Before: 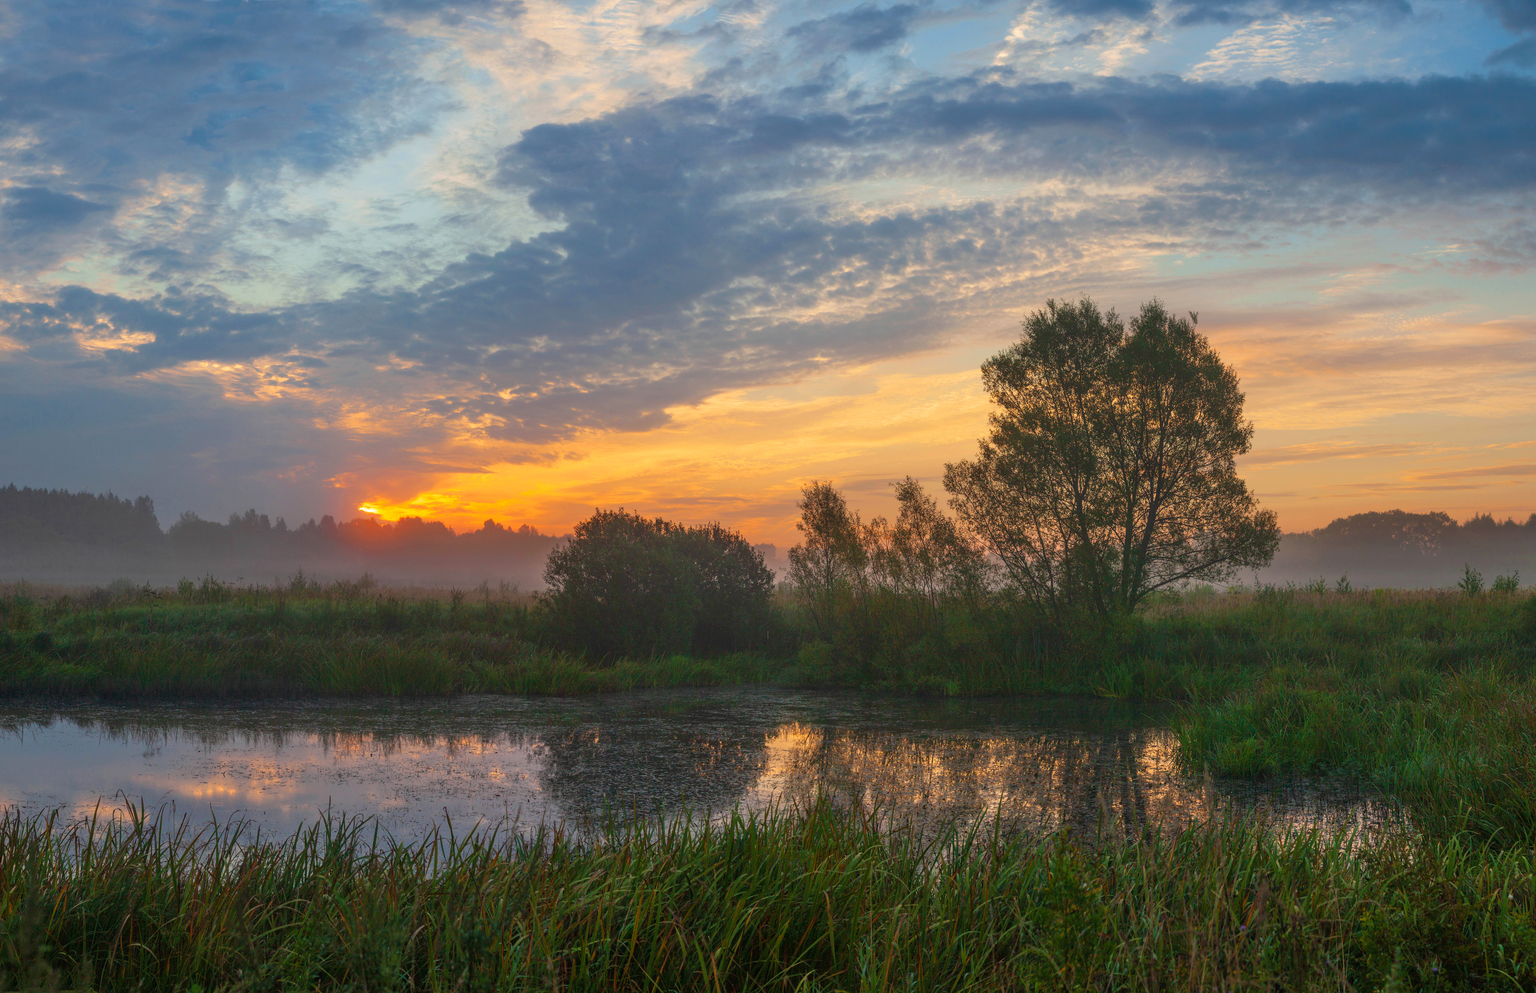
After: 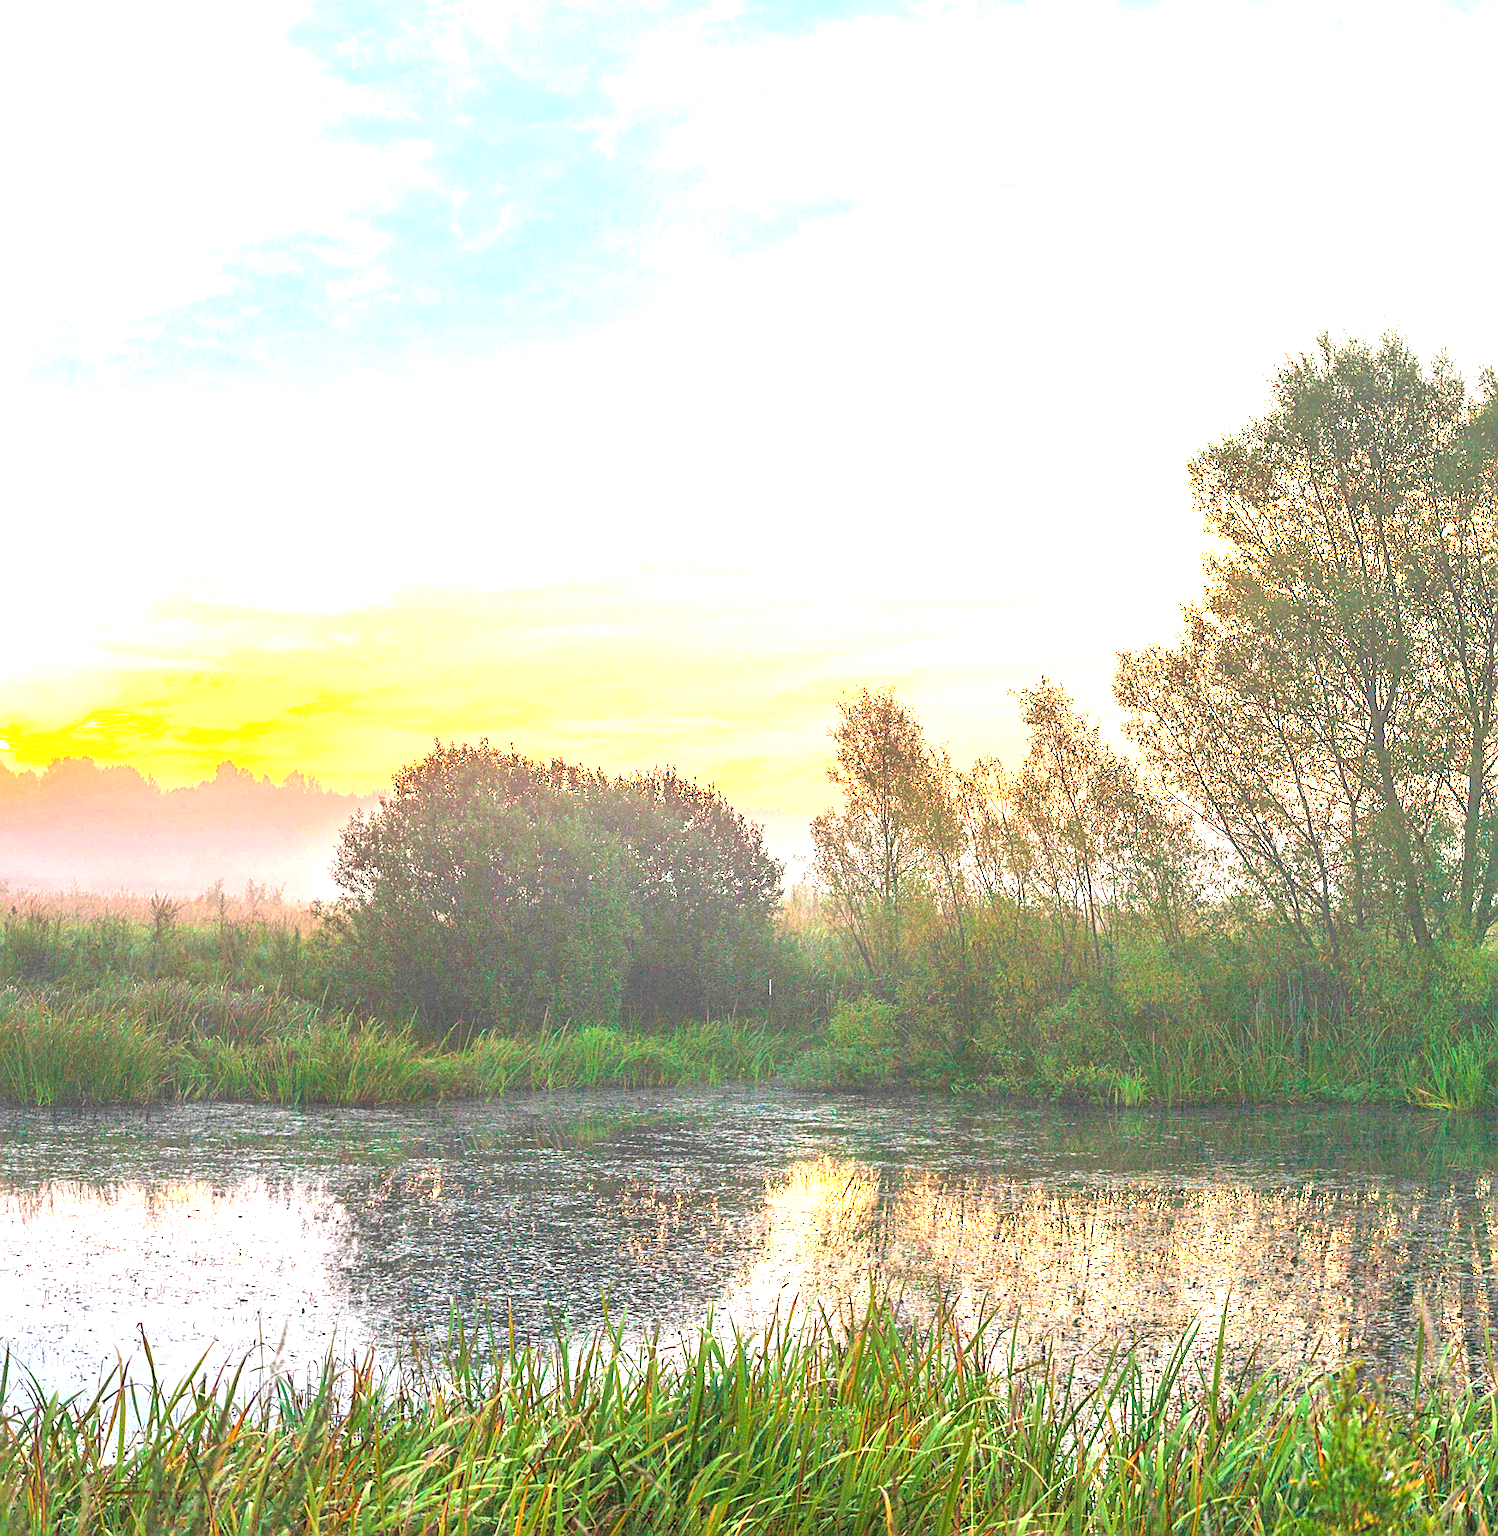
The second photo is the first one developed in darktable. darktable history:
crop and rotate: angle 0.025°, left 24.315%, top 13.076%, right 25.695%, bottom 7.647%
sharpen: on, module defaults
exposure: exposure 2.21 EV, compensate exposure bias true, compensate highlight preservation false
